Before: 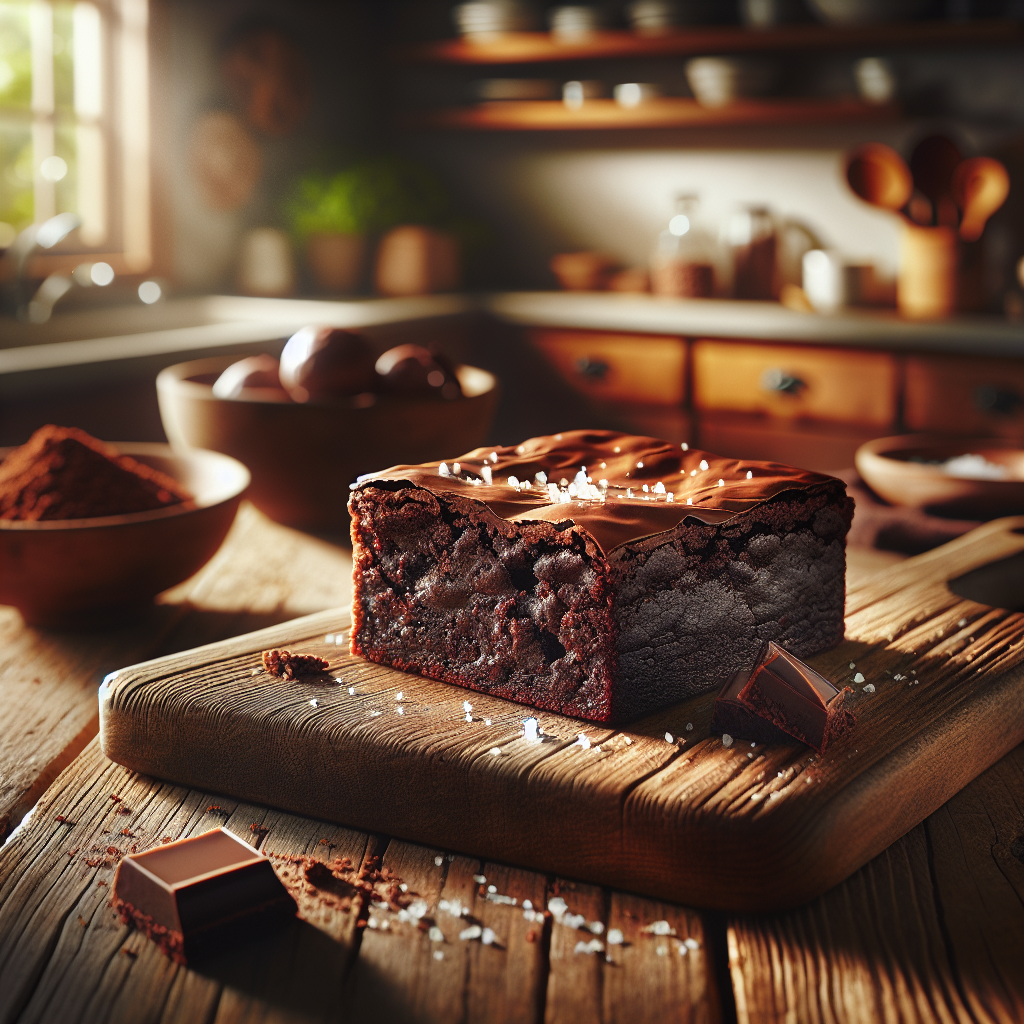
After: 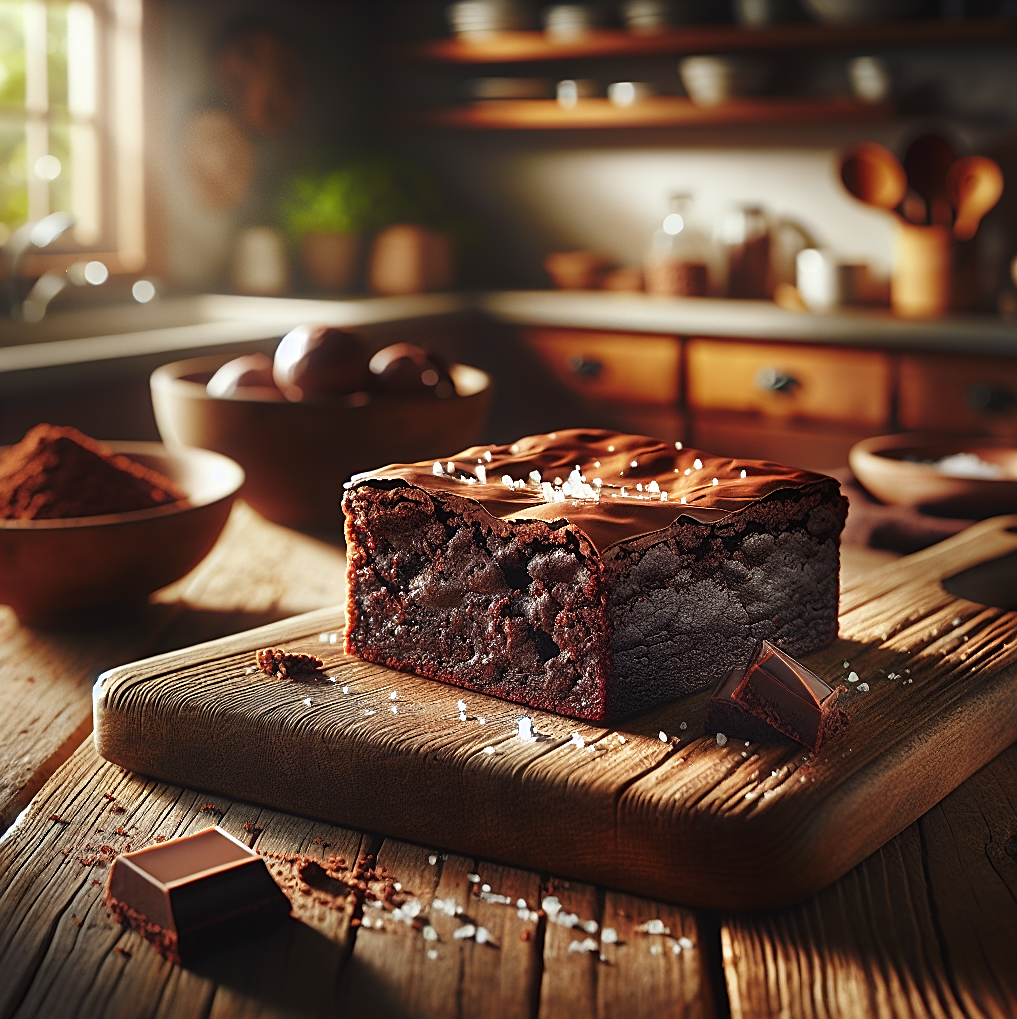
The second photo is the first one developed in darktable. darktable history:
crop and rotate: left 0.614%, top 0.179%, bottom 0.309%
sharpen: on, module defaults
